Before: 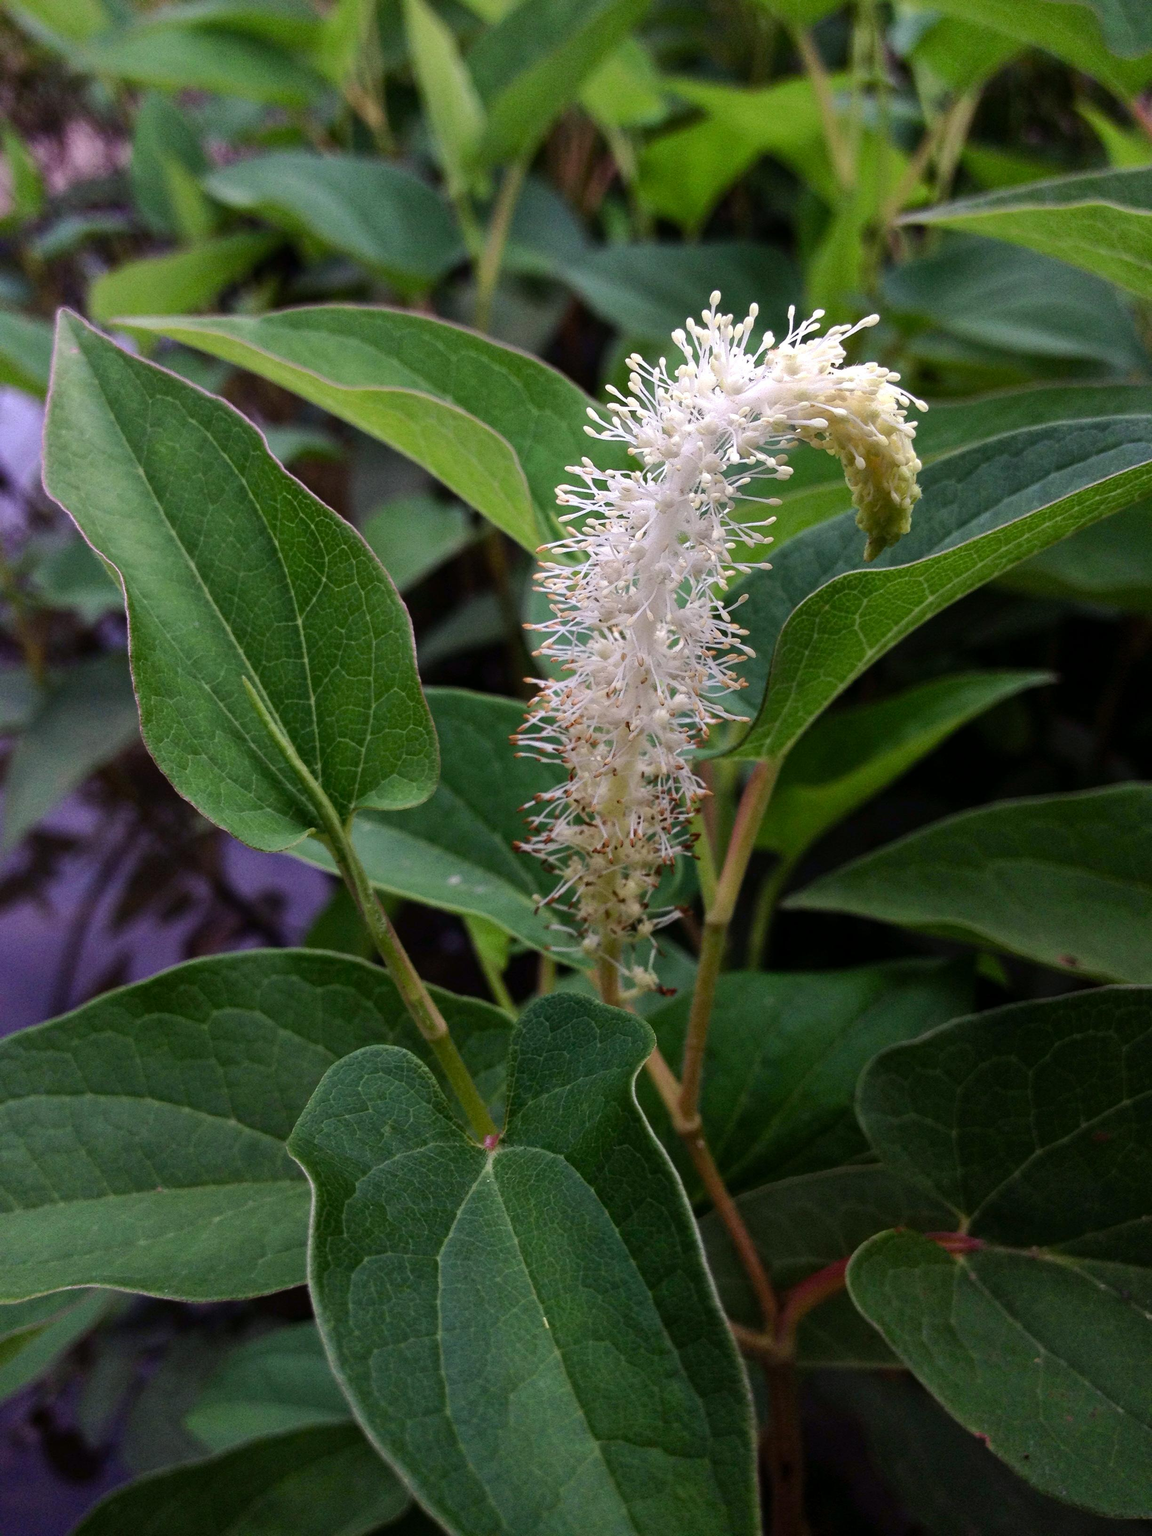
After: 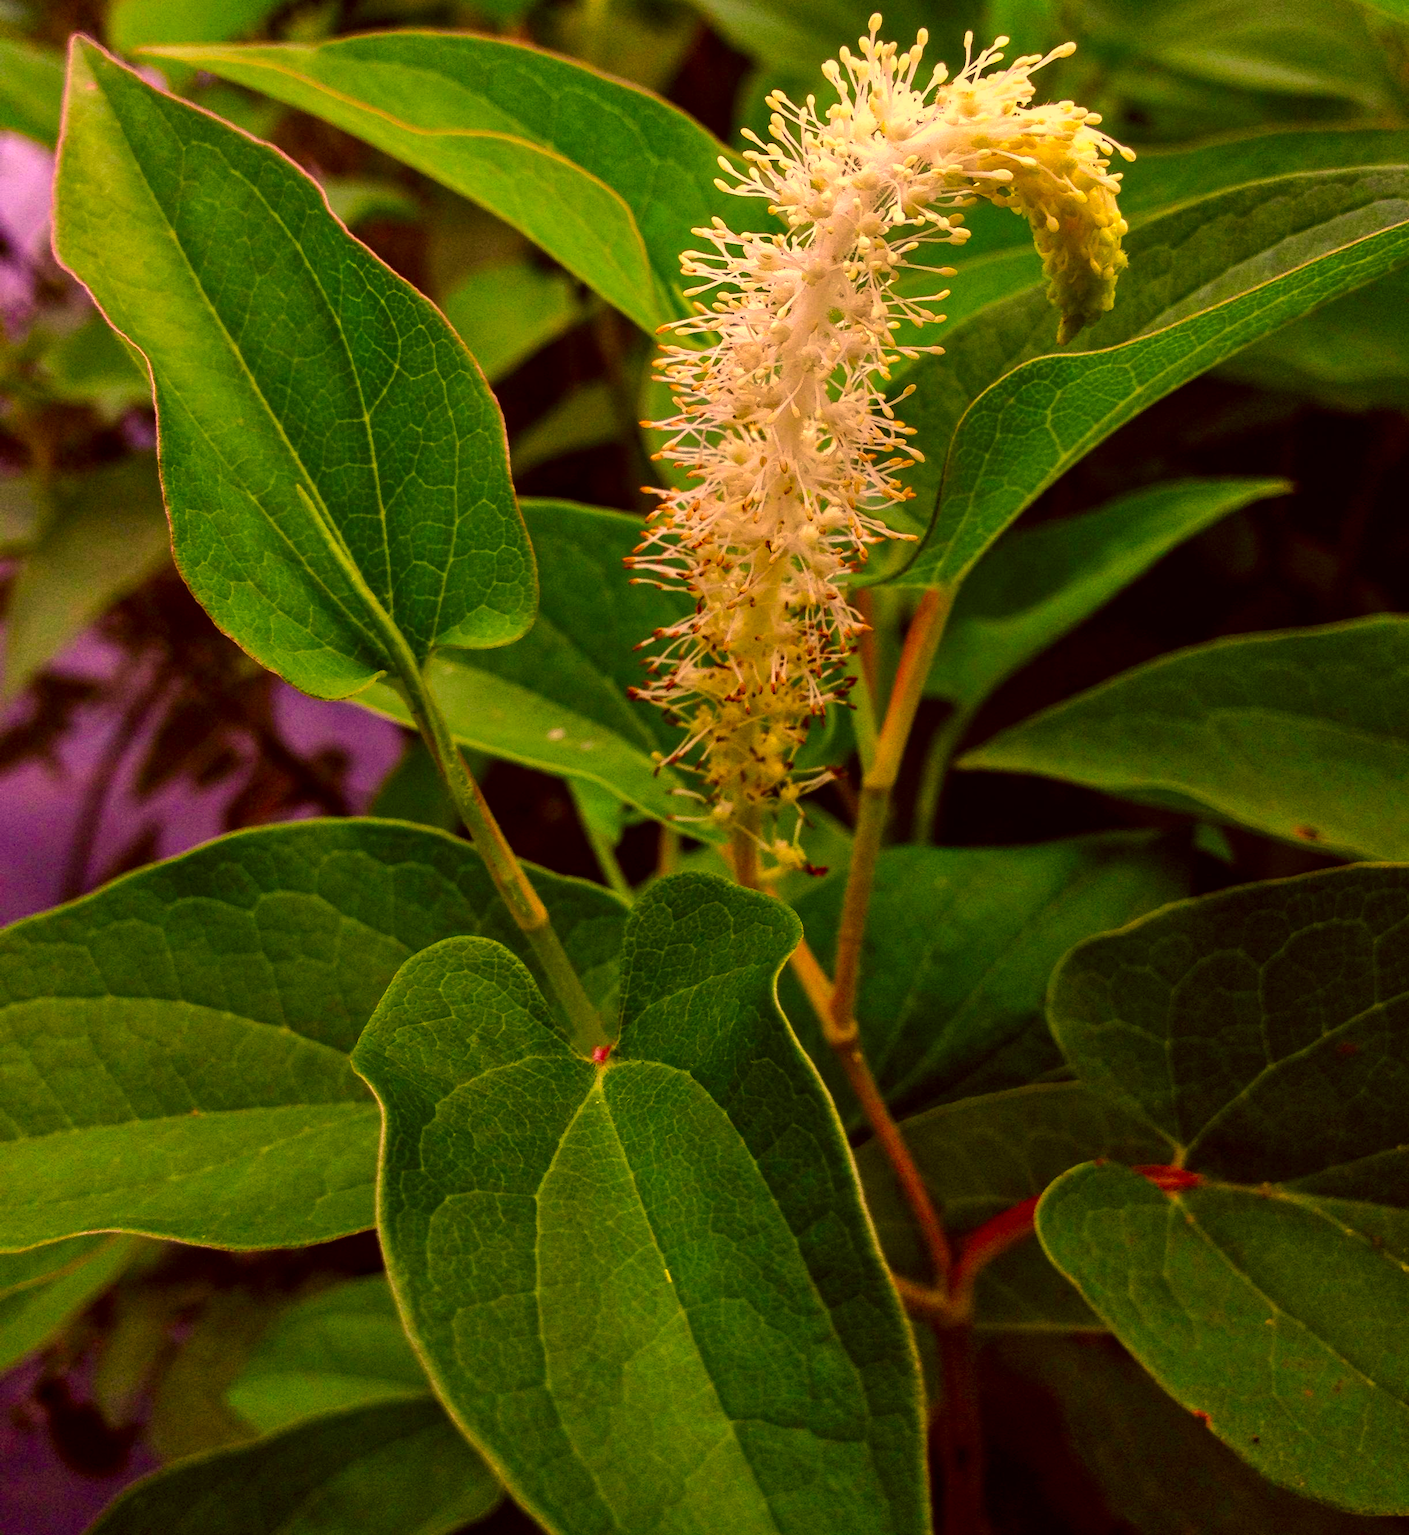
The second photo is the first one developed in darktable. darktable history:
shadows and highlights: shadows 29.46, highlights -29.49, low approximation 0.01, soften with gaussian
color correction: highlights a* 11.09, highlights b* 30.15, shadows a* 2.9, shadows b* 17.23, saturation 1.73
crop and rotate: top 18.255%
local contrast: on, module defaults
